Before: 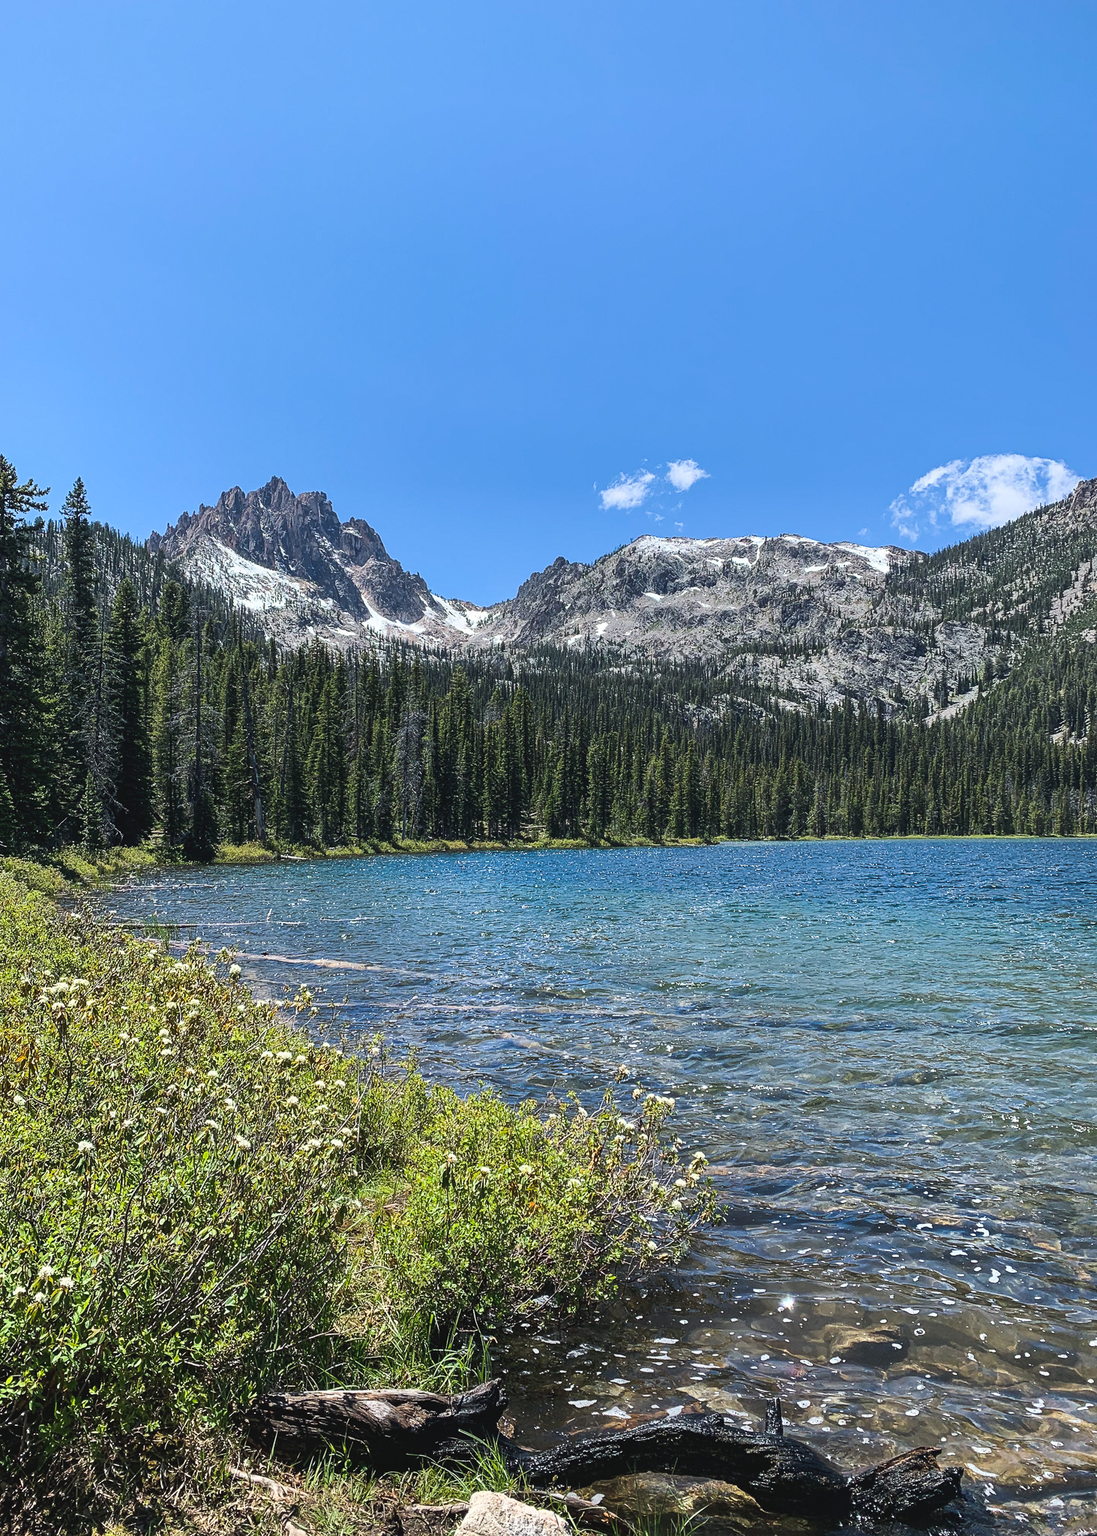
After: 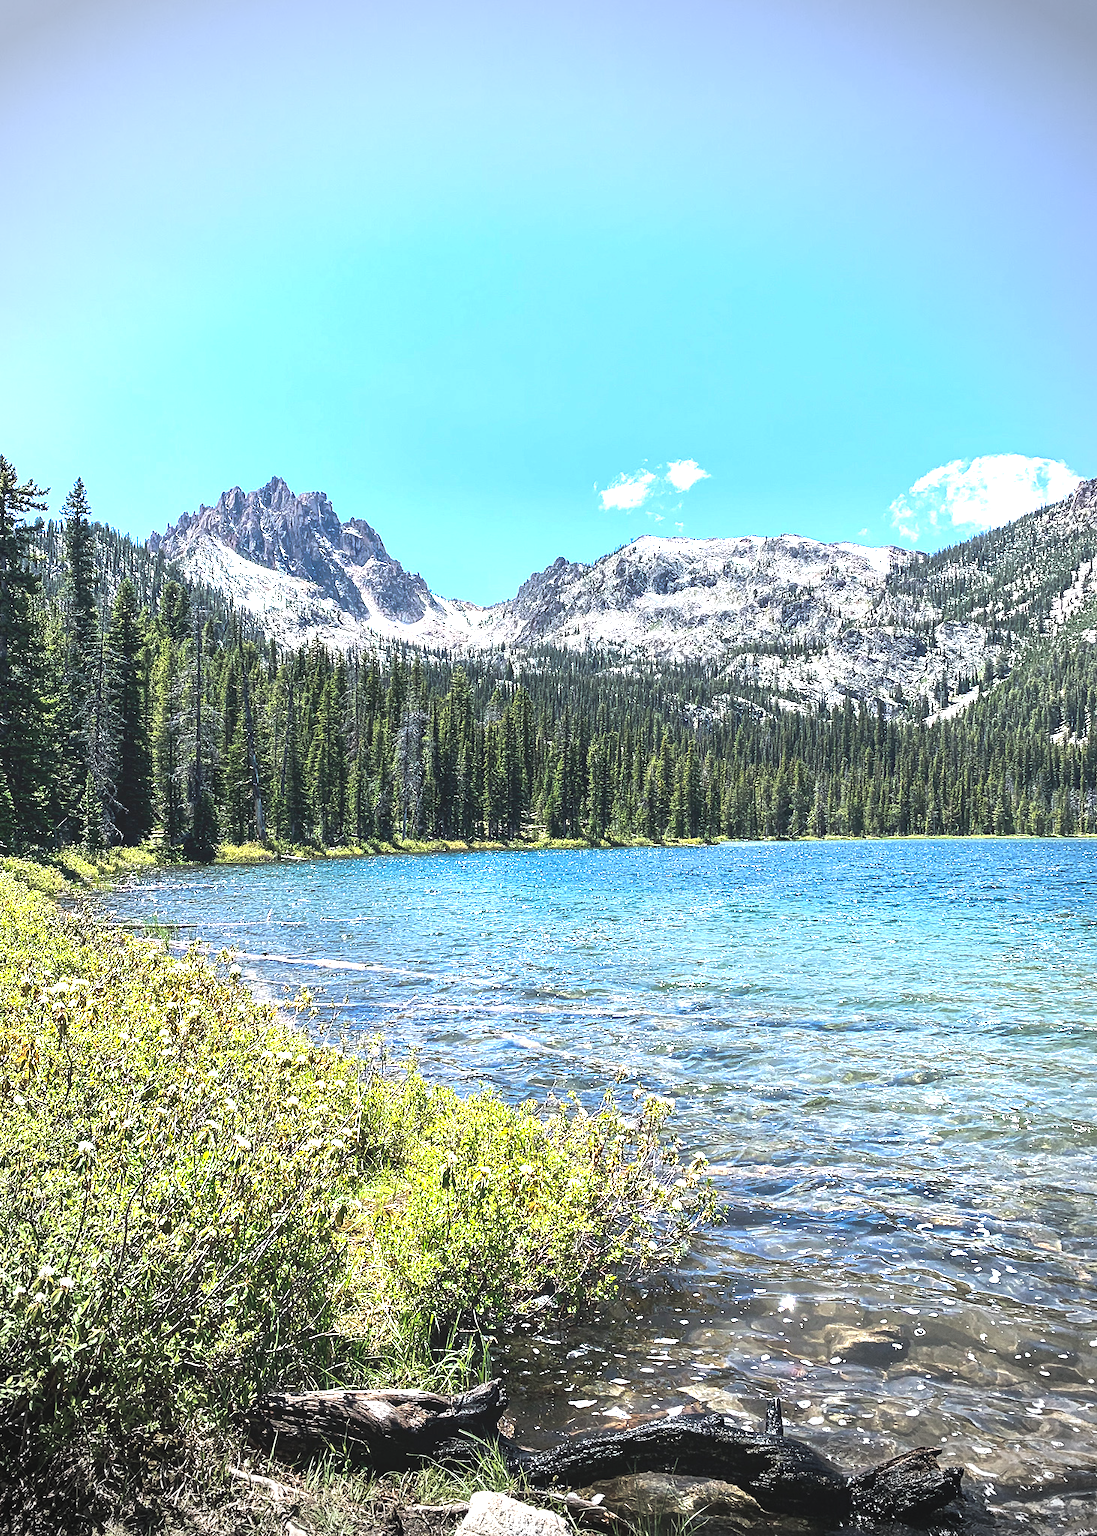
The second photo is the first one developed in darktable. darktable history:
vignetting: fall-off start 74.91%, brightness -0.628, saturation -0.68, width/height ratio 1.081
exposure: black level correction 0, exposure 1.406 EV, compensate highlight preservation false
